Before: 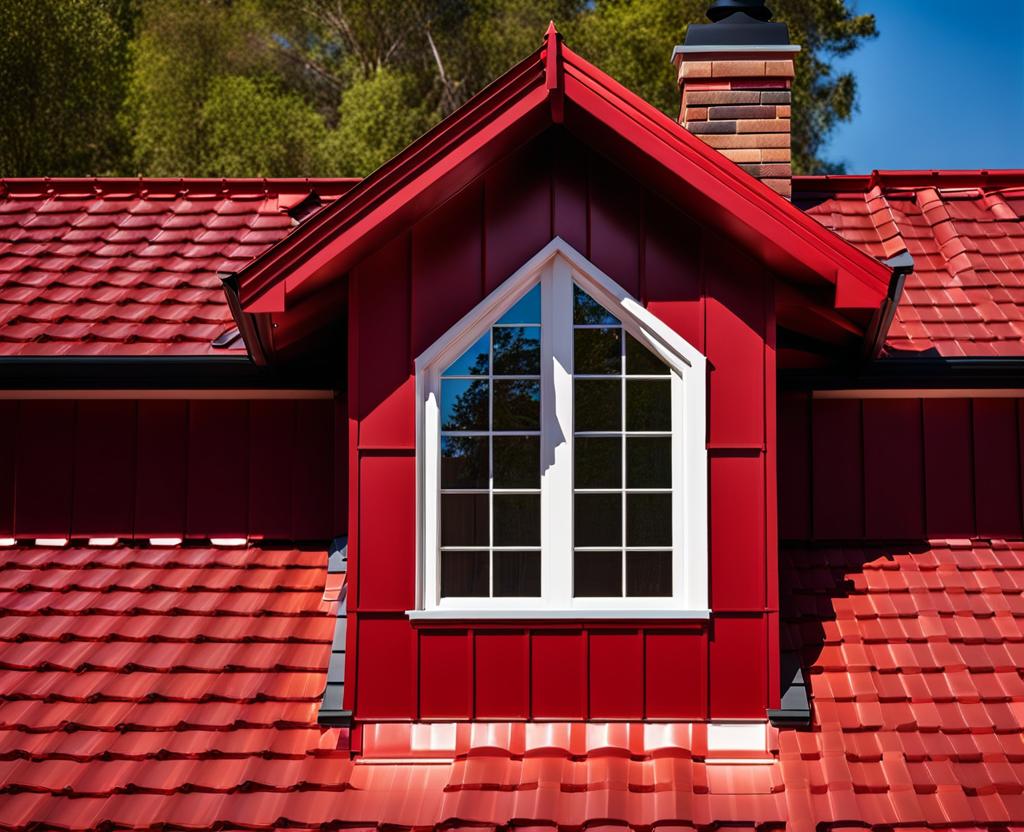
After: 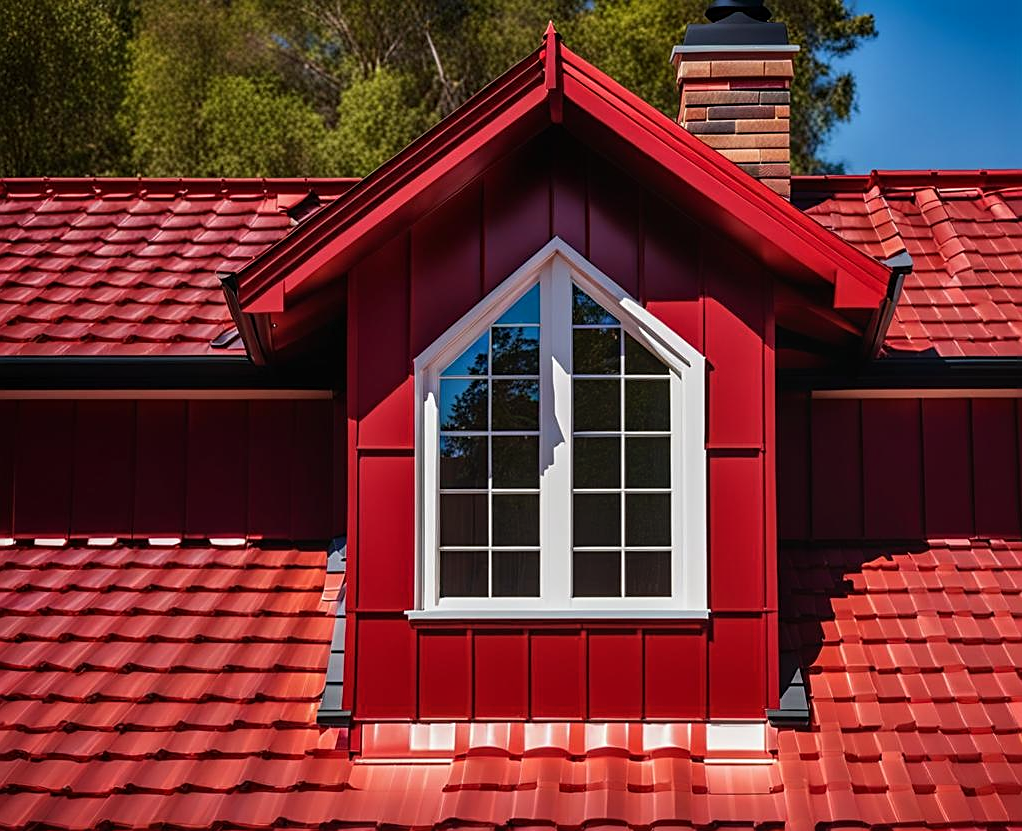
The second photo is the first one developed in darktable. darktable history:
crop and rotate: left 0.147%, bottom 0.002%
sharpen: amount 0.494
local contrast: detail 109%
